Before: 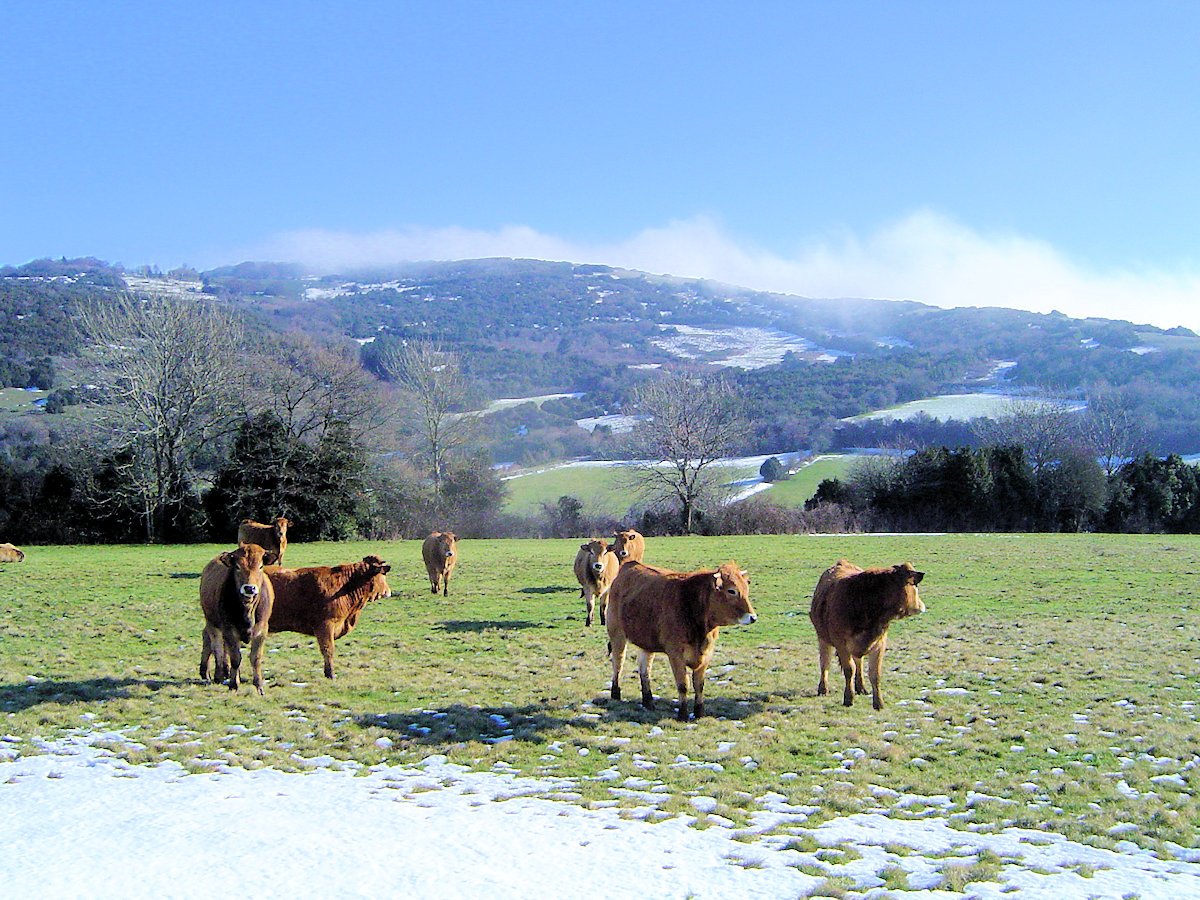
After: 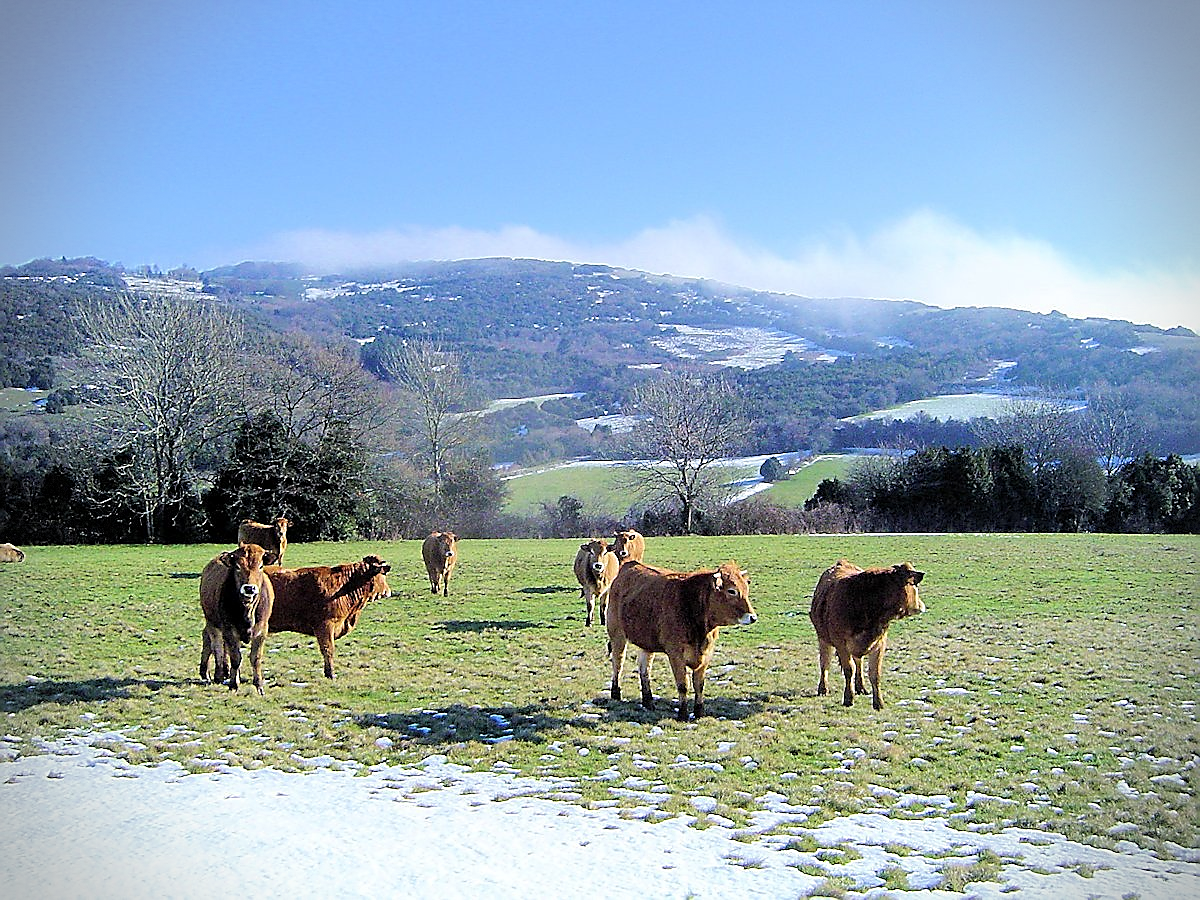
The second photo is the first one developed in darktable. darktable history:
vignetting: dithering 8-bit output, unbound false
sharpen: radius 1.4, amount 1.25, threshold 0.7
